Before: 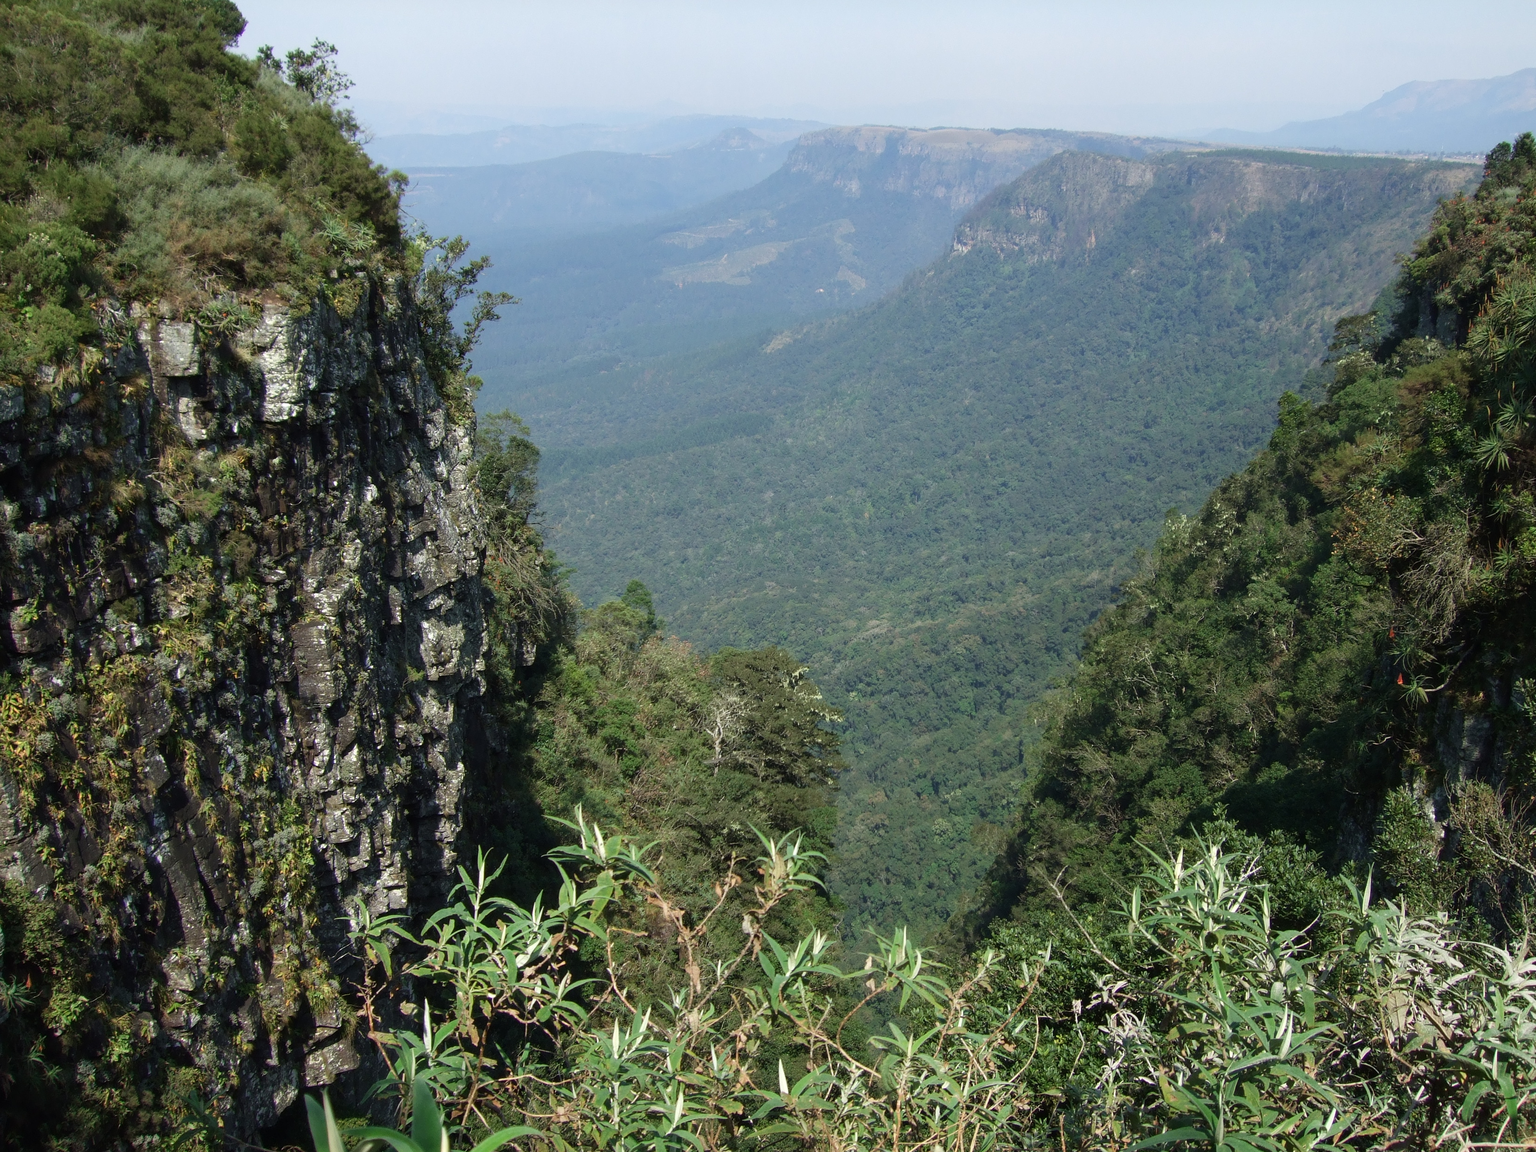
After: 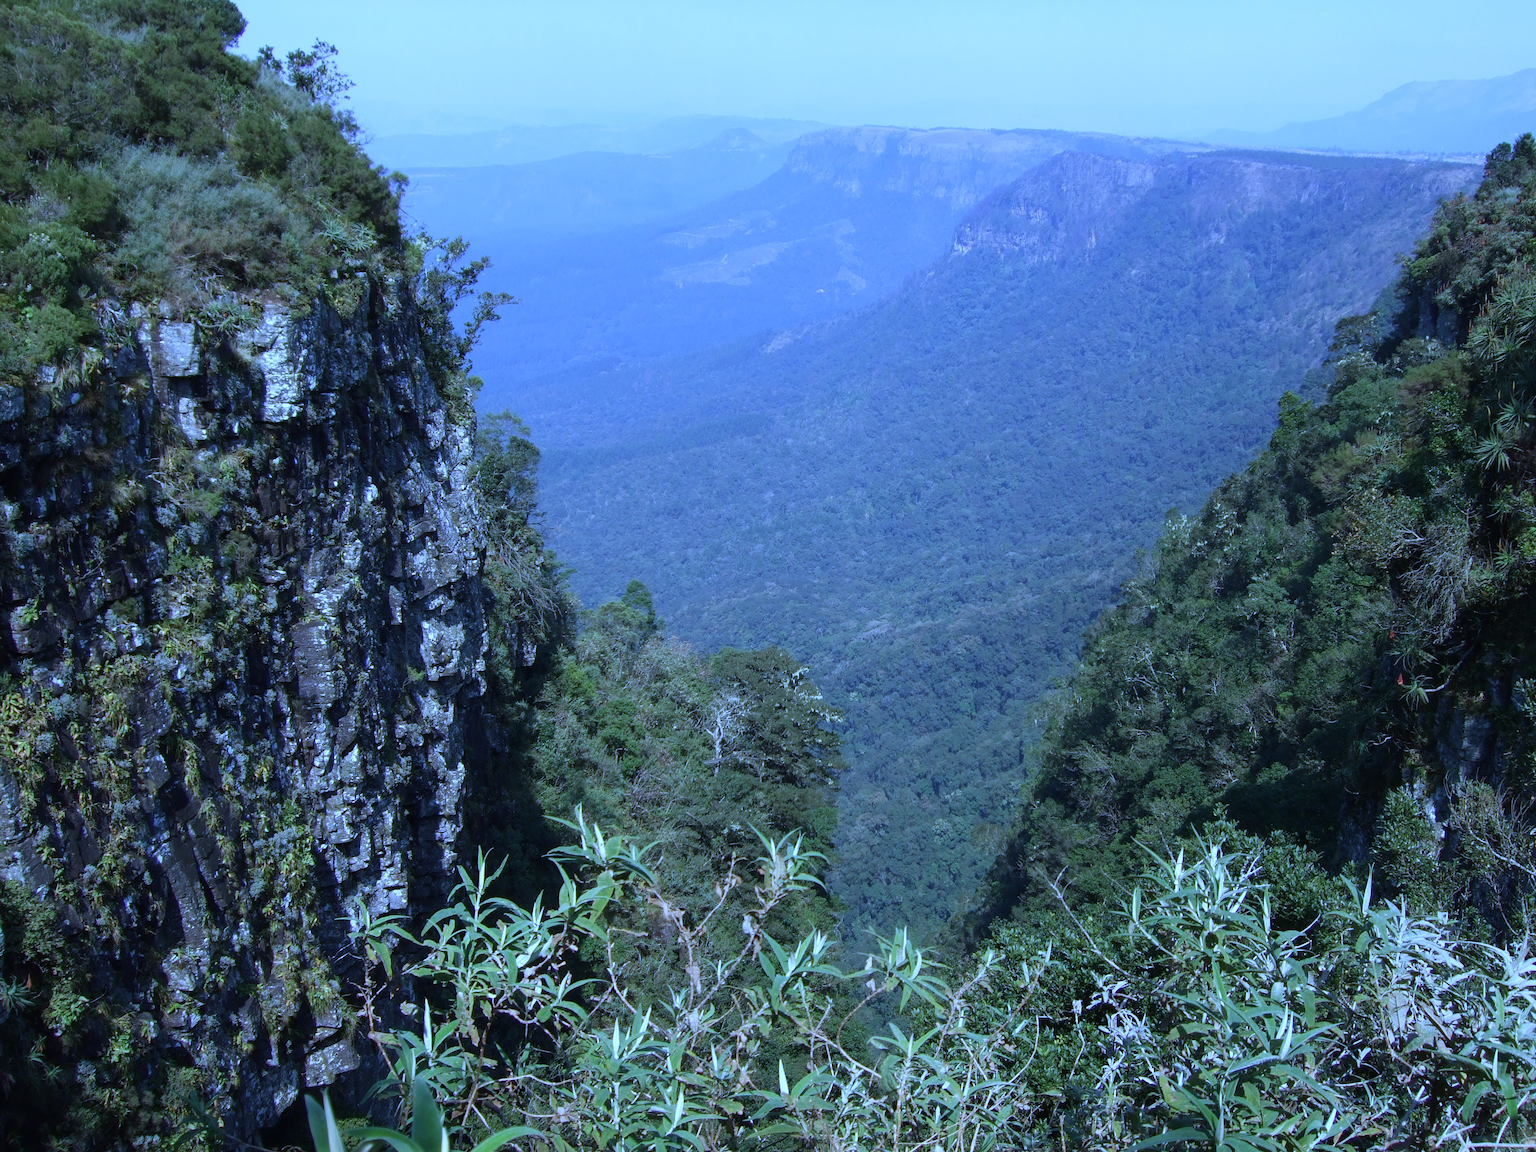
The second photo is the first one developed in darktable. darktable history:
white balance: red 0.766, blue 1.537
tone equalizer: on, module defaults
